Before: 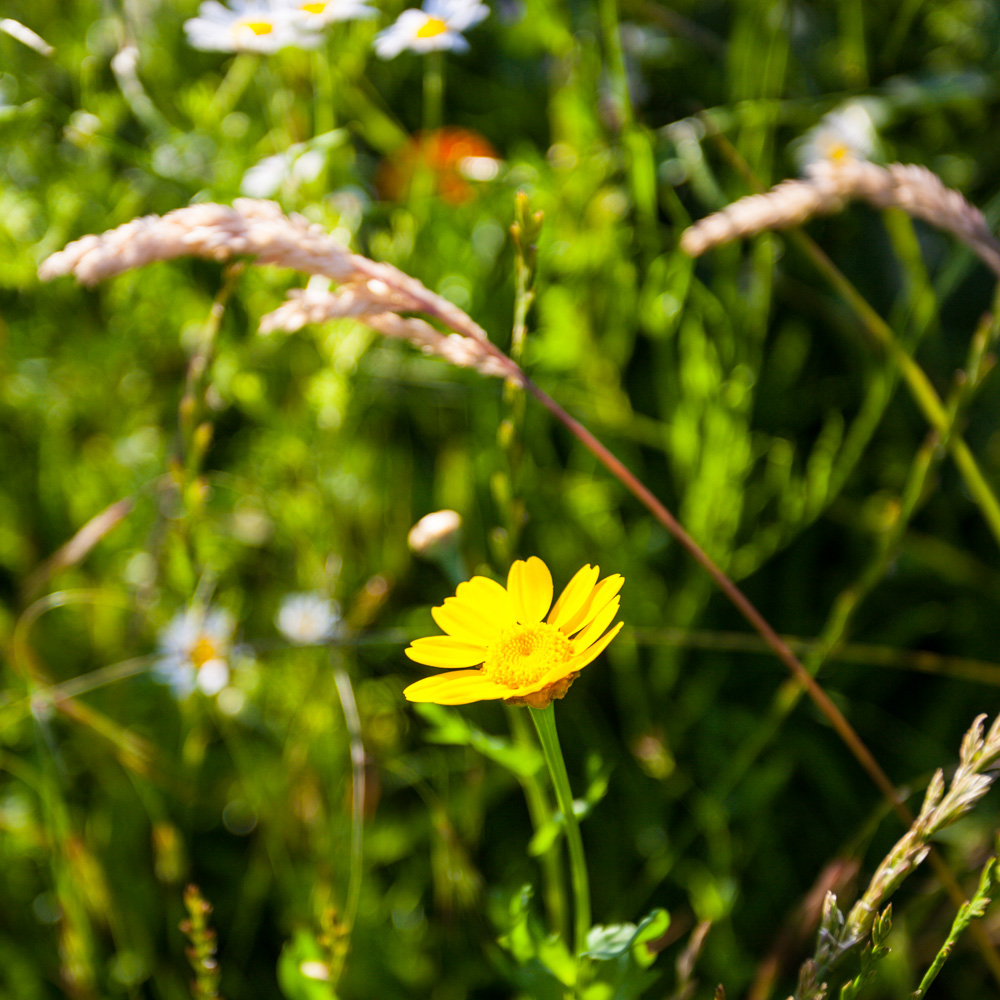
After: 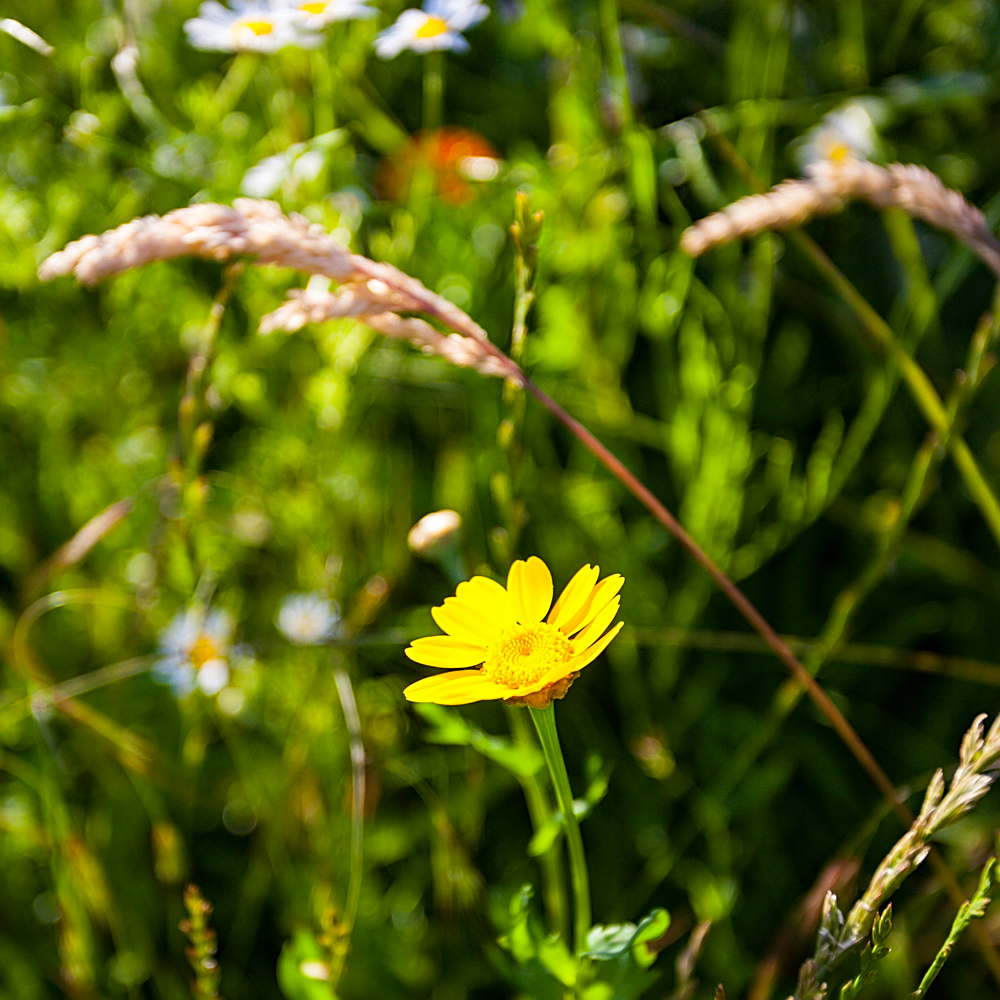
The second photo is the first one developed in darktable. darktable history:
haze removal: strength 0.302, distance 0.255, adaptive false
sharpen: on, module defaults
